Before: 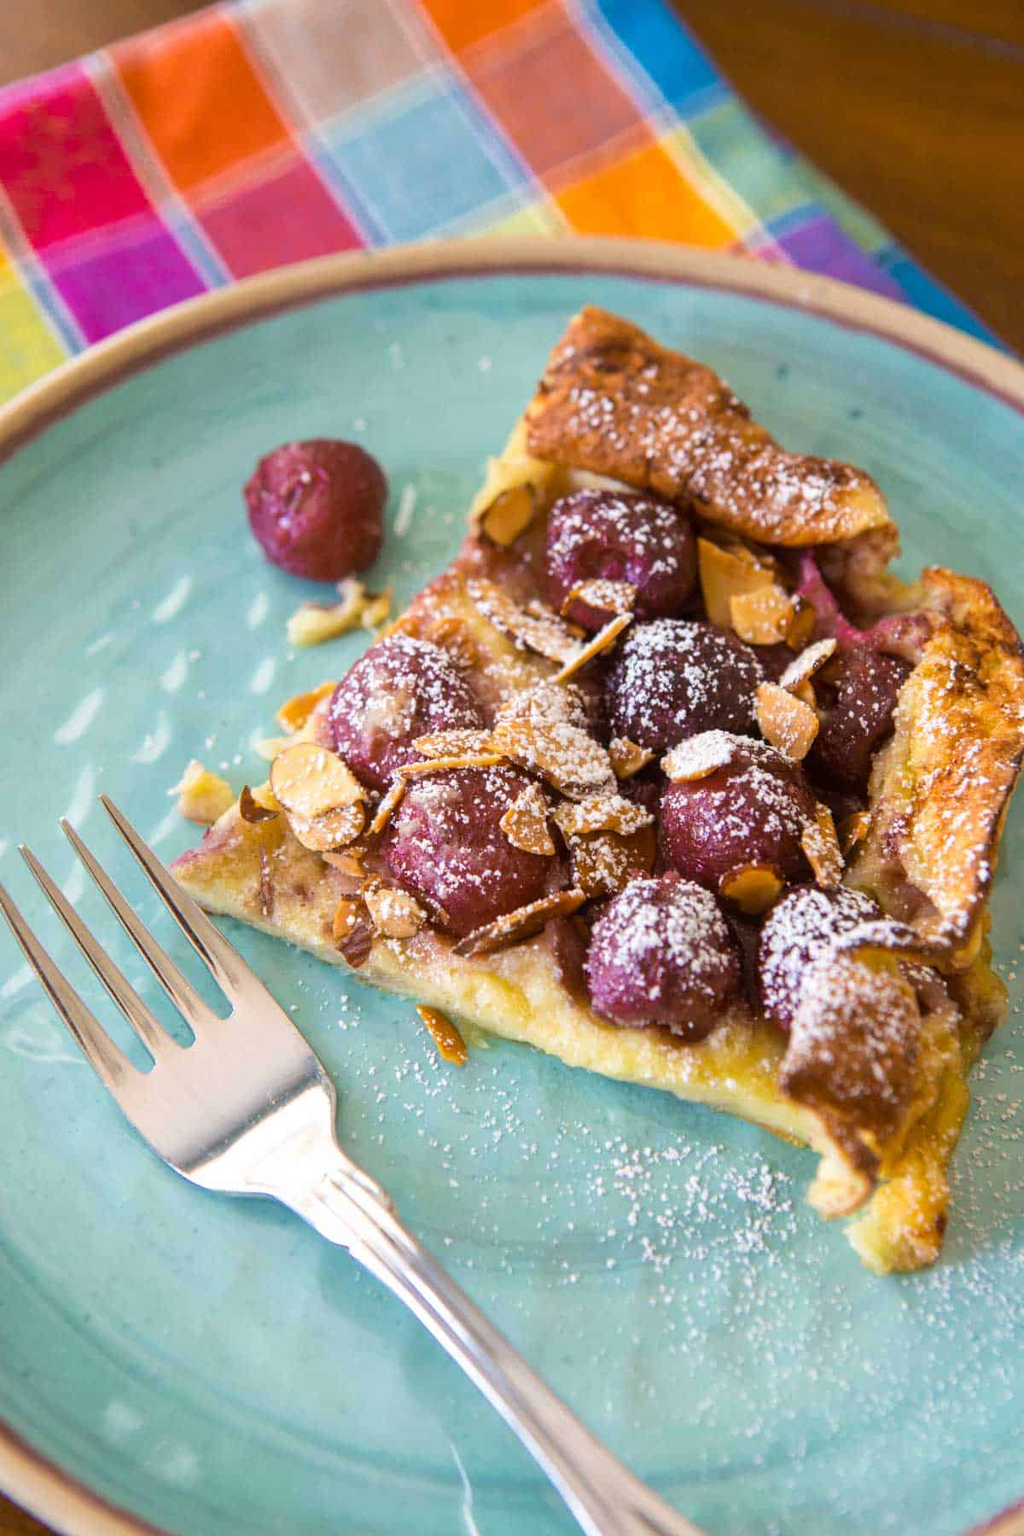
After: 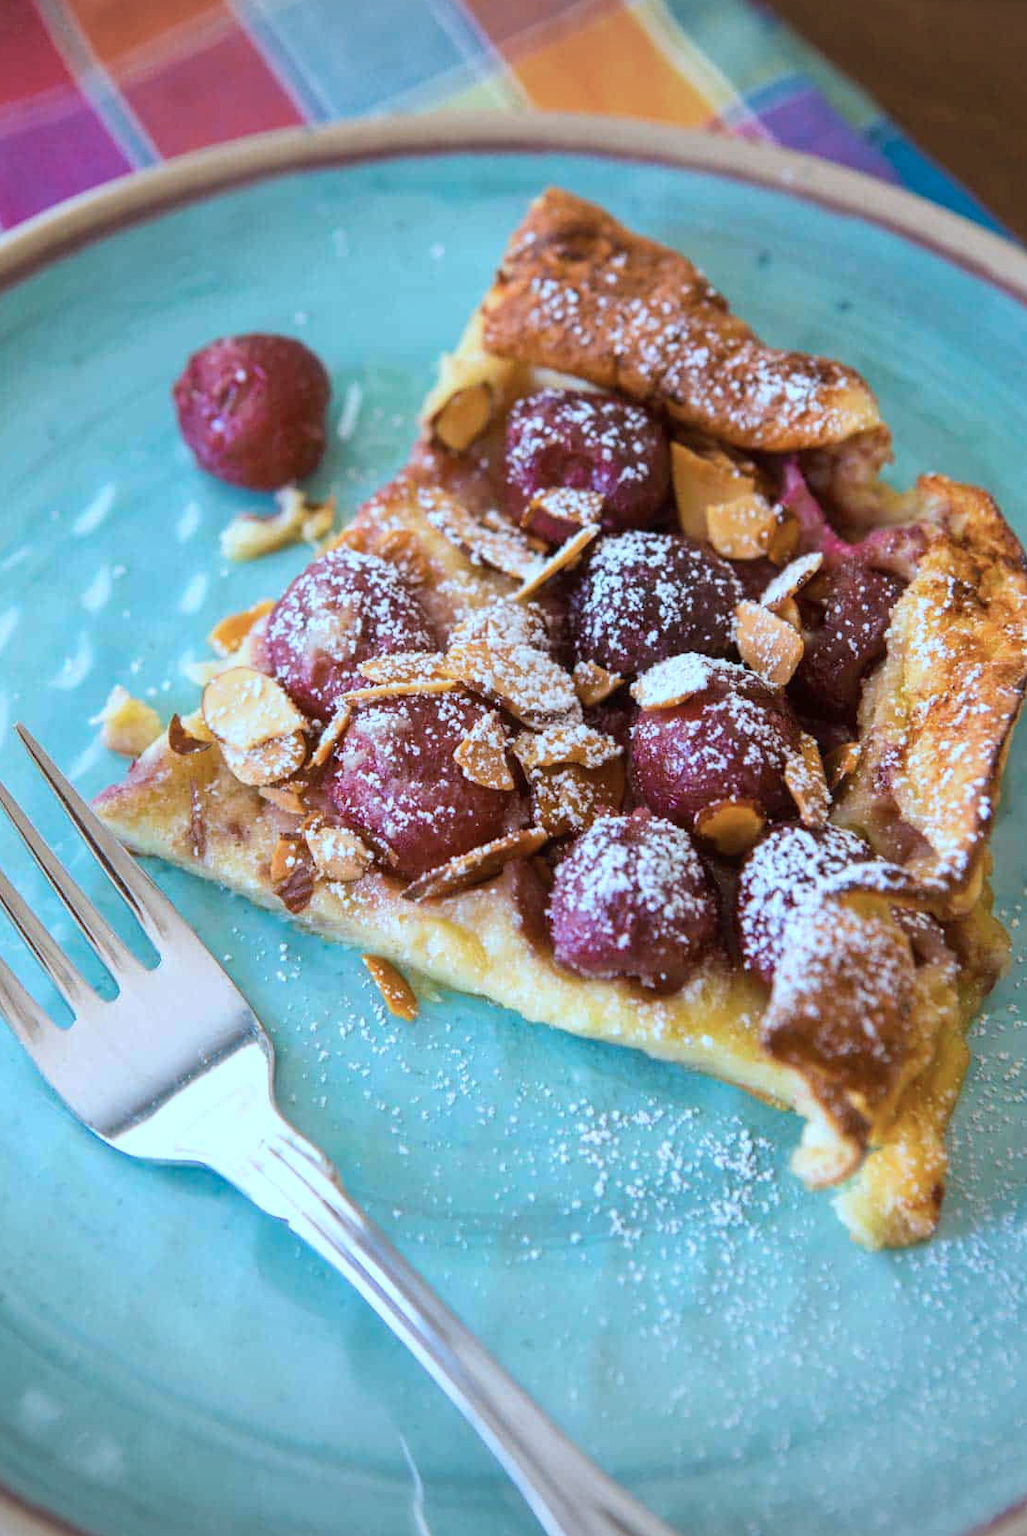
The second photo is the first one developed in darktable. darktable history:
vignetting: fall-off start 85.24%, fall-off radius 80.16%, width/height ratio 1.223, unbound false
crop and rotate: left 8.462%, top 8.817%
color correction: highlights a* -8.88, highlights b* -22.86
exposure: exposure -0.05 EV, compensate highlight preservation false
